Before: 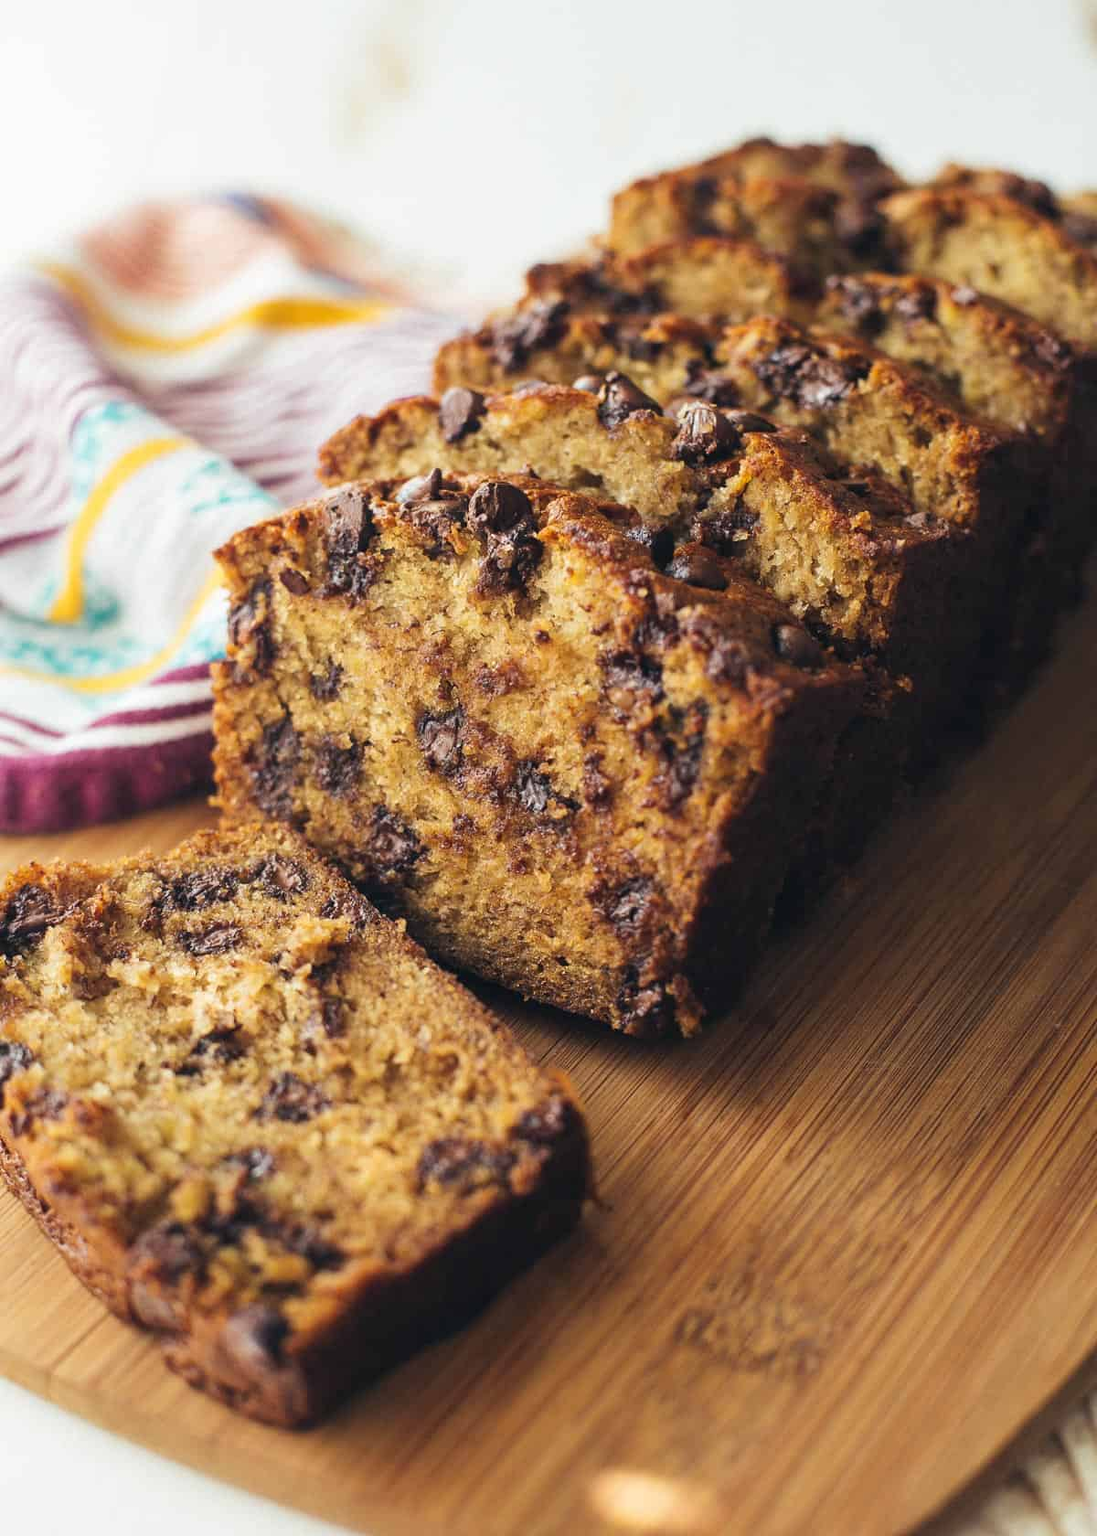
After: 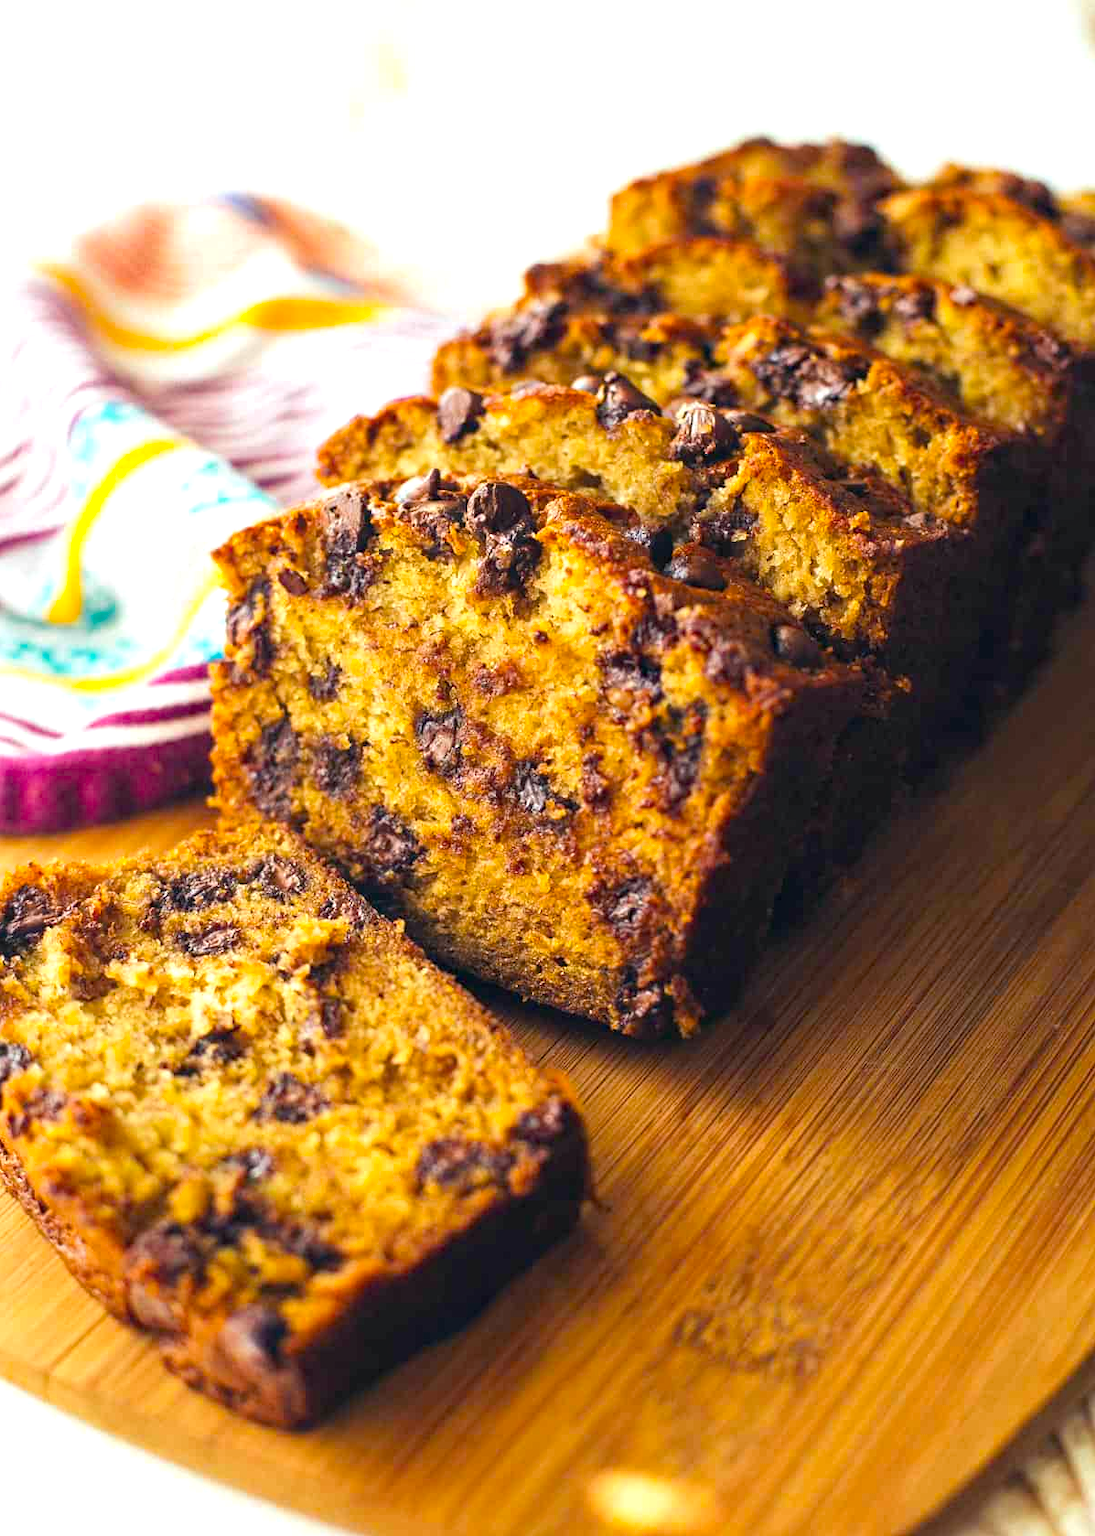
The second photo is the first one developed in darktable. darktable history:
exposure: black level correction 0.001, exposure 0.499 EV, compensate exposure bias true, compensate highlight preservation false
haze removal: compatibility mode true, adaptive false
crop and rotate: left 0.185%, bottom 0.01%
contrast brightness saturation: saturation 0.101
color balance rgb: shadows lift › chroma 1.96%, shadows lift › hue 263.98°, perceptual saturation grading › global saturation 25.106%
